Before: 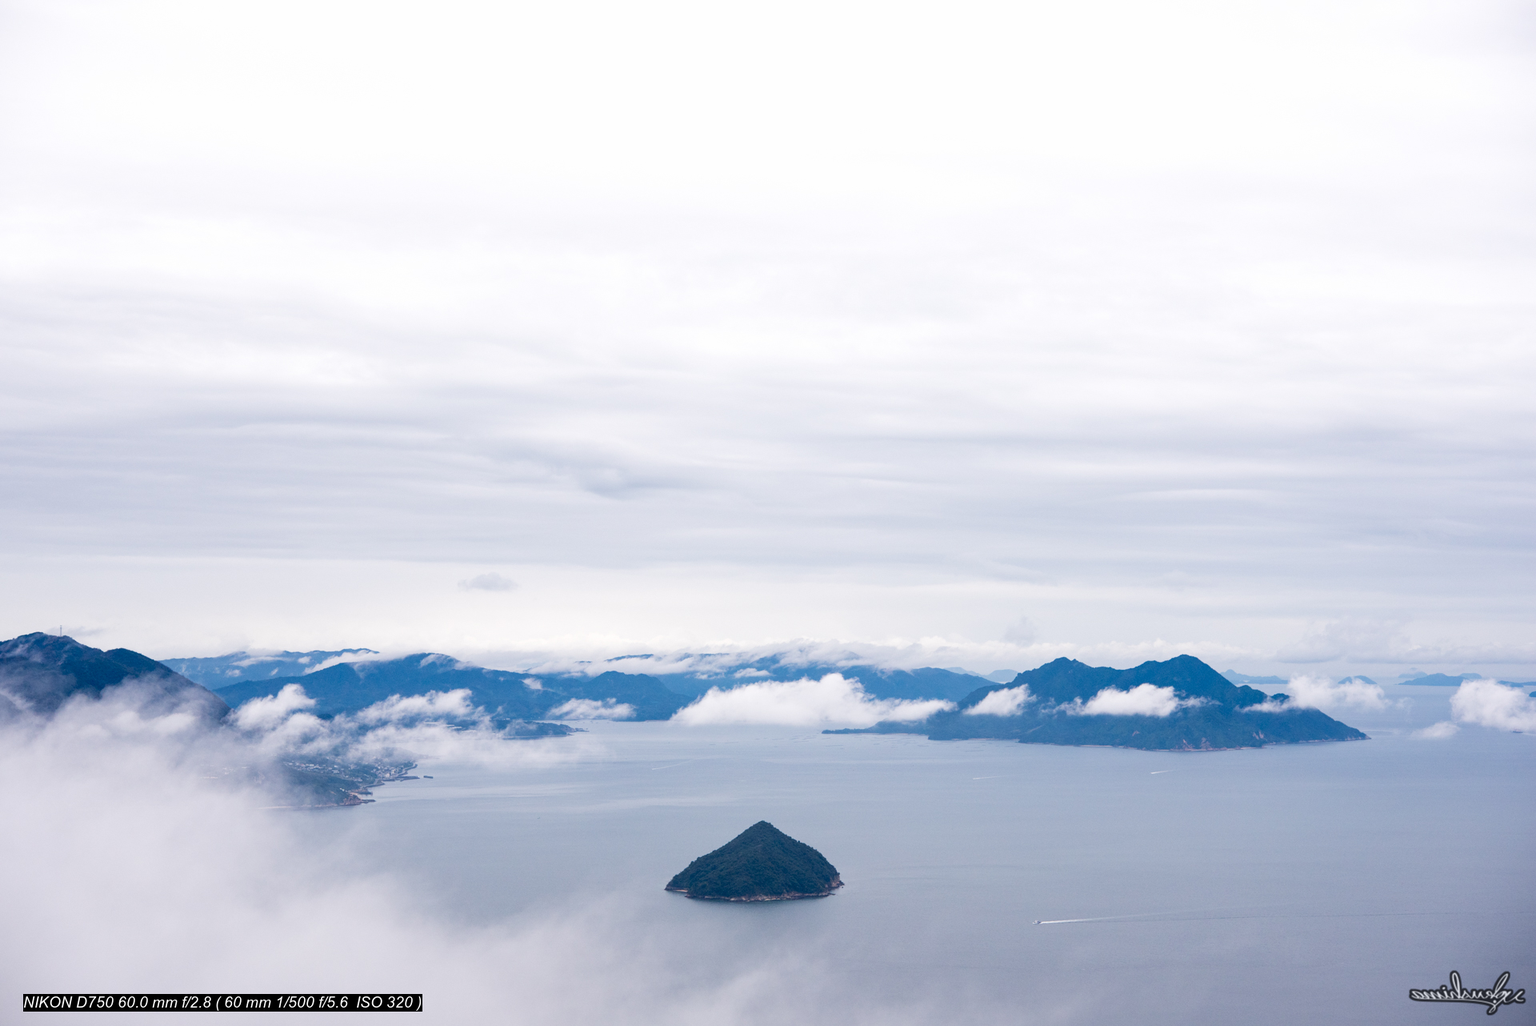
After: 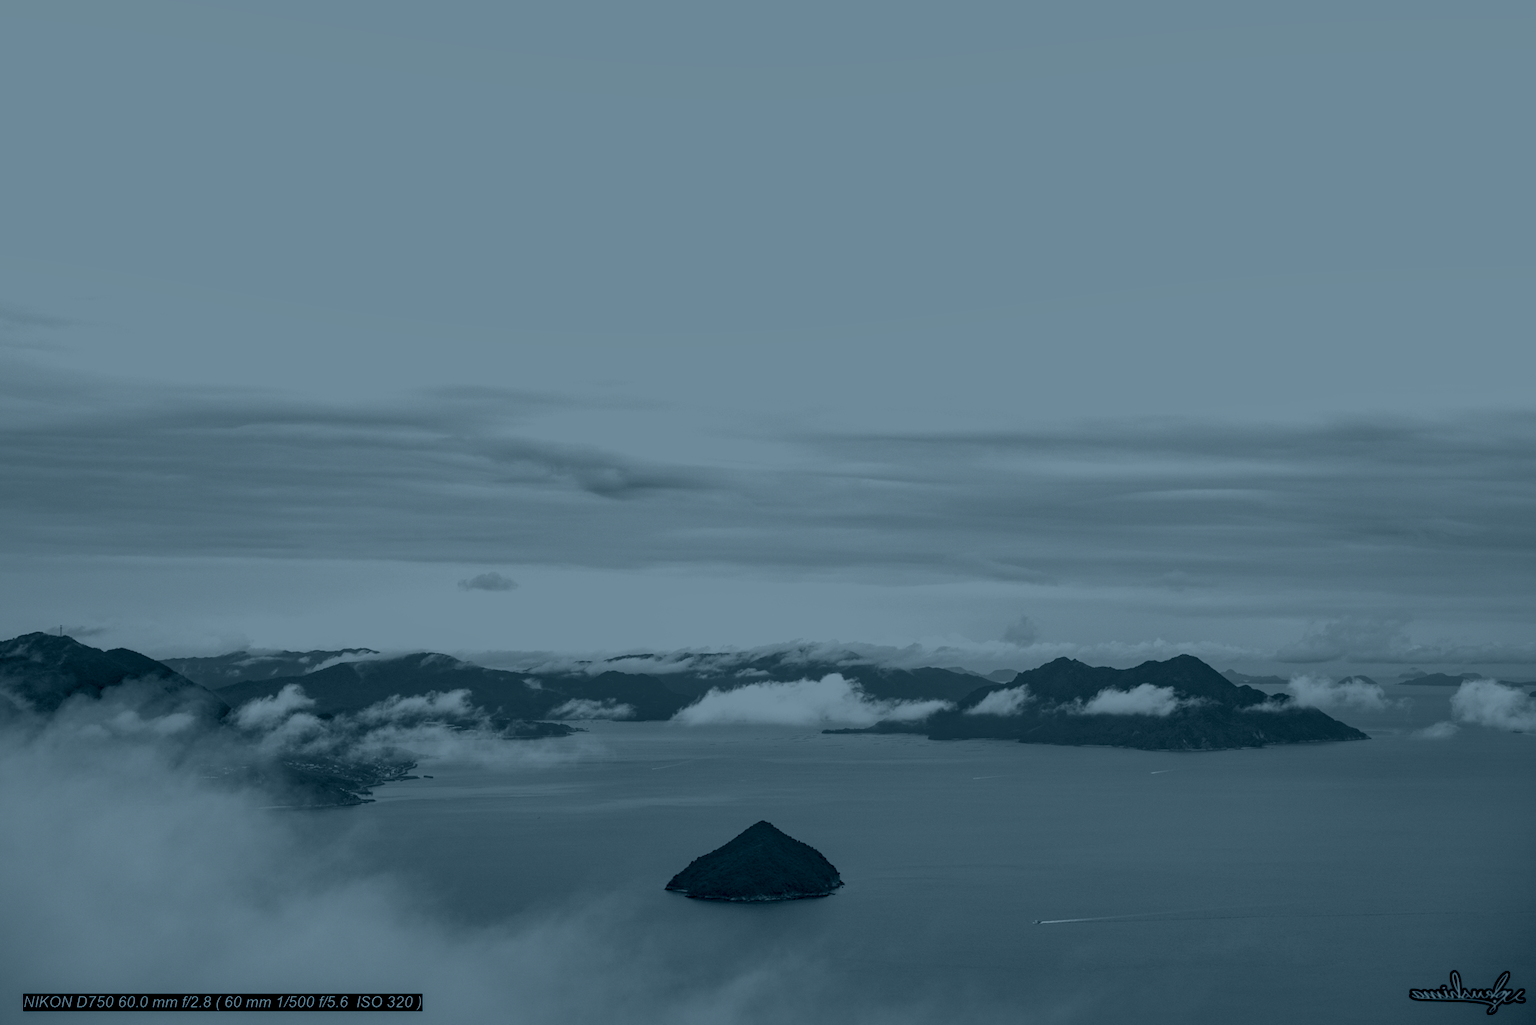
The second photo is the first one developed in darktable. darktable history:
rgb curve: curves: ch0 [(0, 0) (0.093, 0.159) (0.241, 0.265) (0.414, 0.42) (1, 1)], compensate middle gray true, preserve colors basic power
colorize: hue 194.4°, saturation 29%, source mix 61.75%, lightness 3.98%, version 1
exposure: black level correction 0.005, exposure 0.286 EV, compensate highlight preservation false
white balance: red 0.967, blue 1.119, emerald 0.756
haze removal: strength 0.53, distance 0.925, compatibility mode true, adaptive false
shadows and highlights: on, module defaults
local contrast: on, module defaults
